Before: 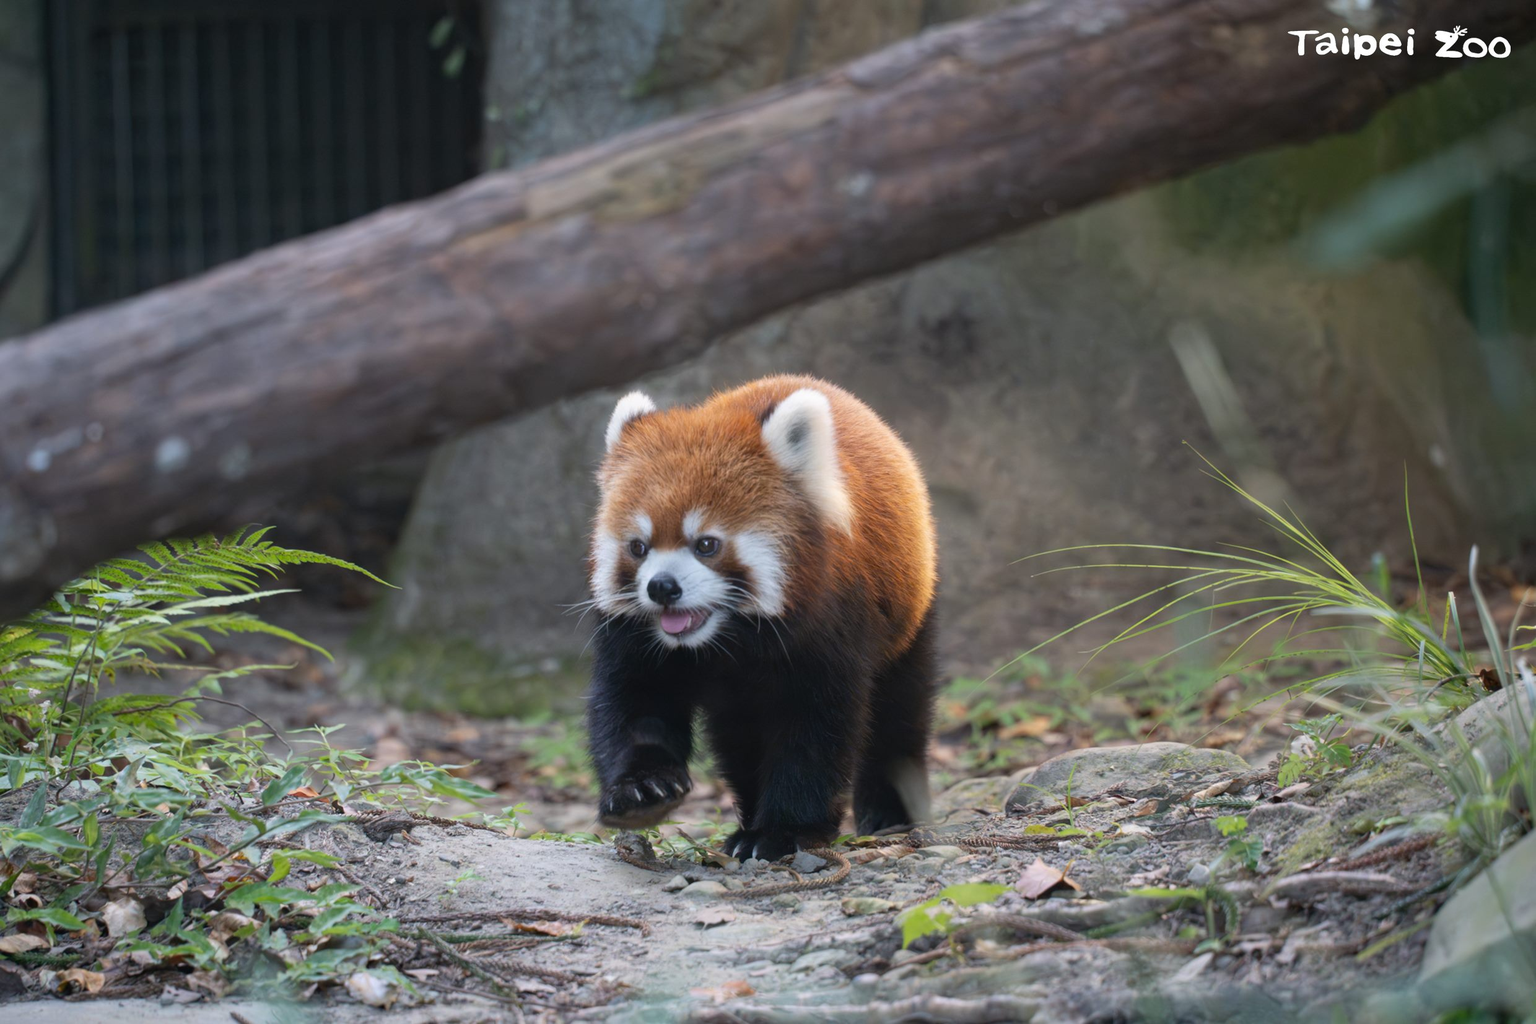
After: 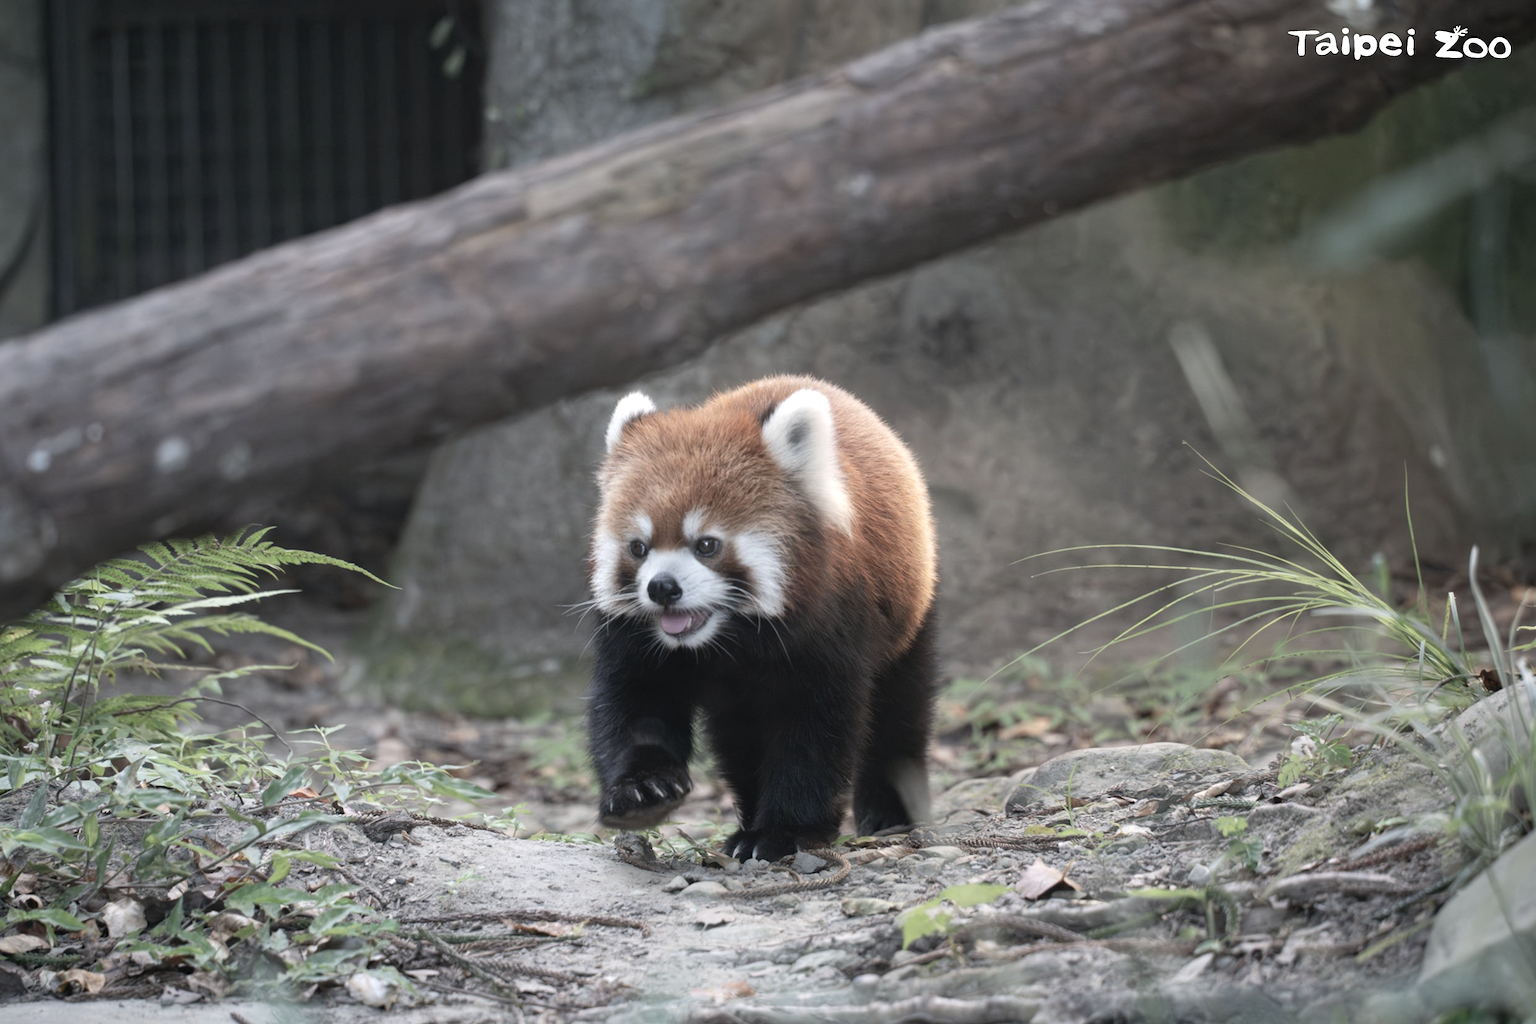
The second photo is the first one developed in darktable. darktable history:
exposure: exposure 0.29 EV, compensate highlight preservation false
color balance rgb: linear chroma grading › global chroma -16.06%, perceptual saturation grading › global saturation -32.85%, global vibrance -23.56%
